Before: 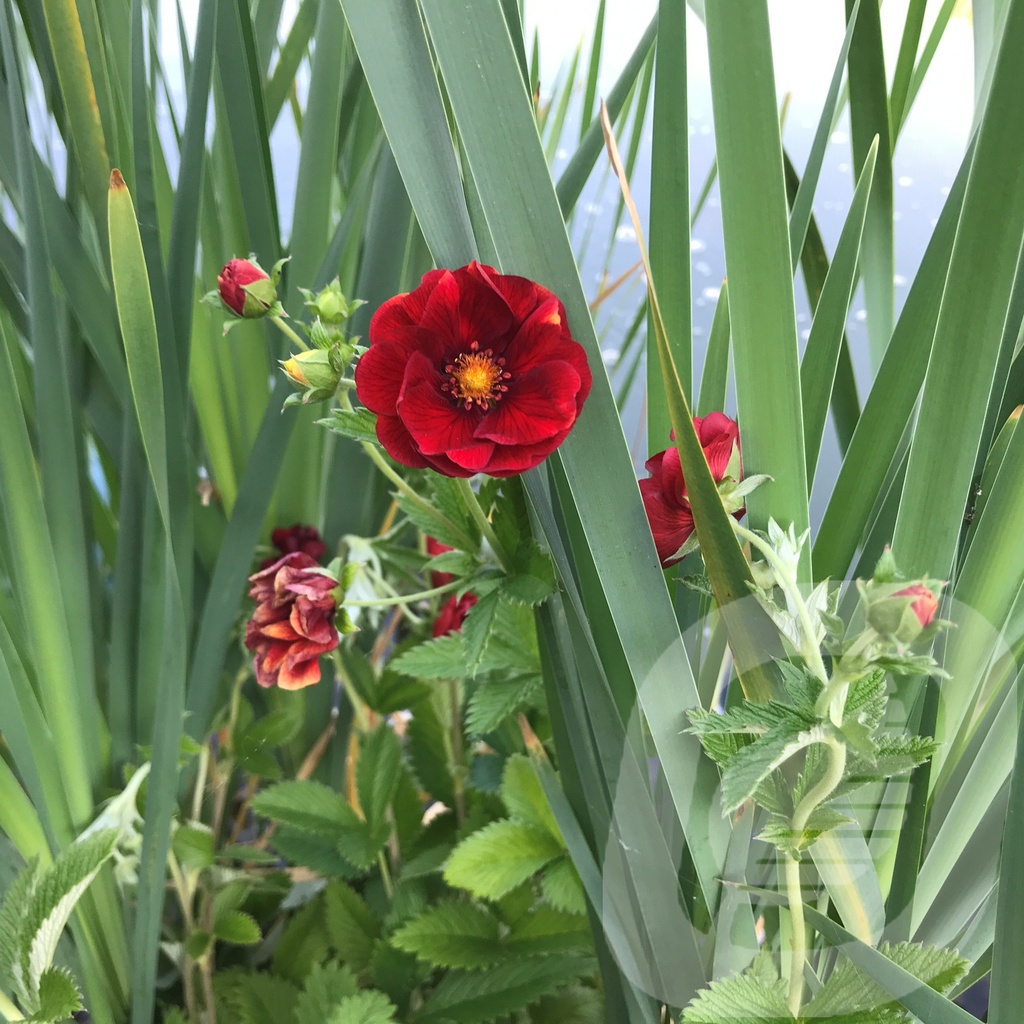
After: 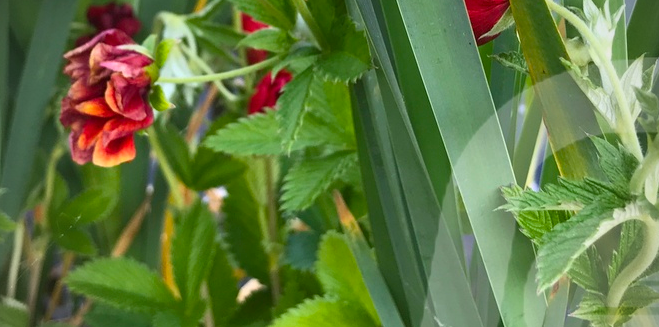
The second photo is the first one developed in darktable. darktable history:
crop: left 18.091%, top 51.13%, right 17.525%, bottom 16.85%
vignetting: fall-off start 74.49%, fall-off radius 65.9%, brightness -0.628, saturation -0.68
color balance rgb: perceptual saturation grading › global saturation 30%, global vibrance 20%
